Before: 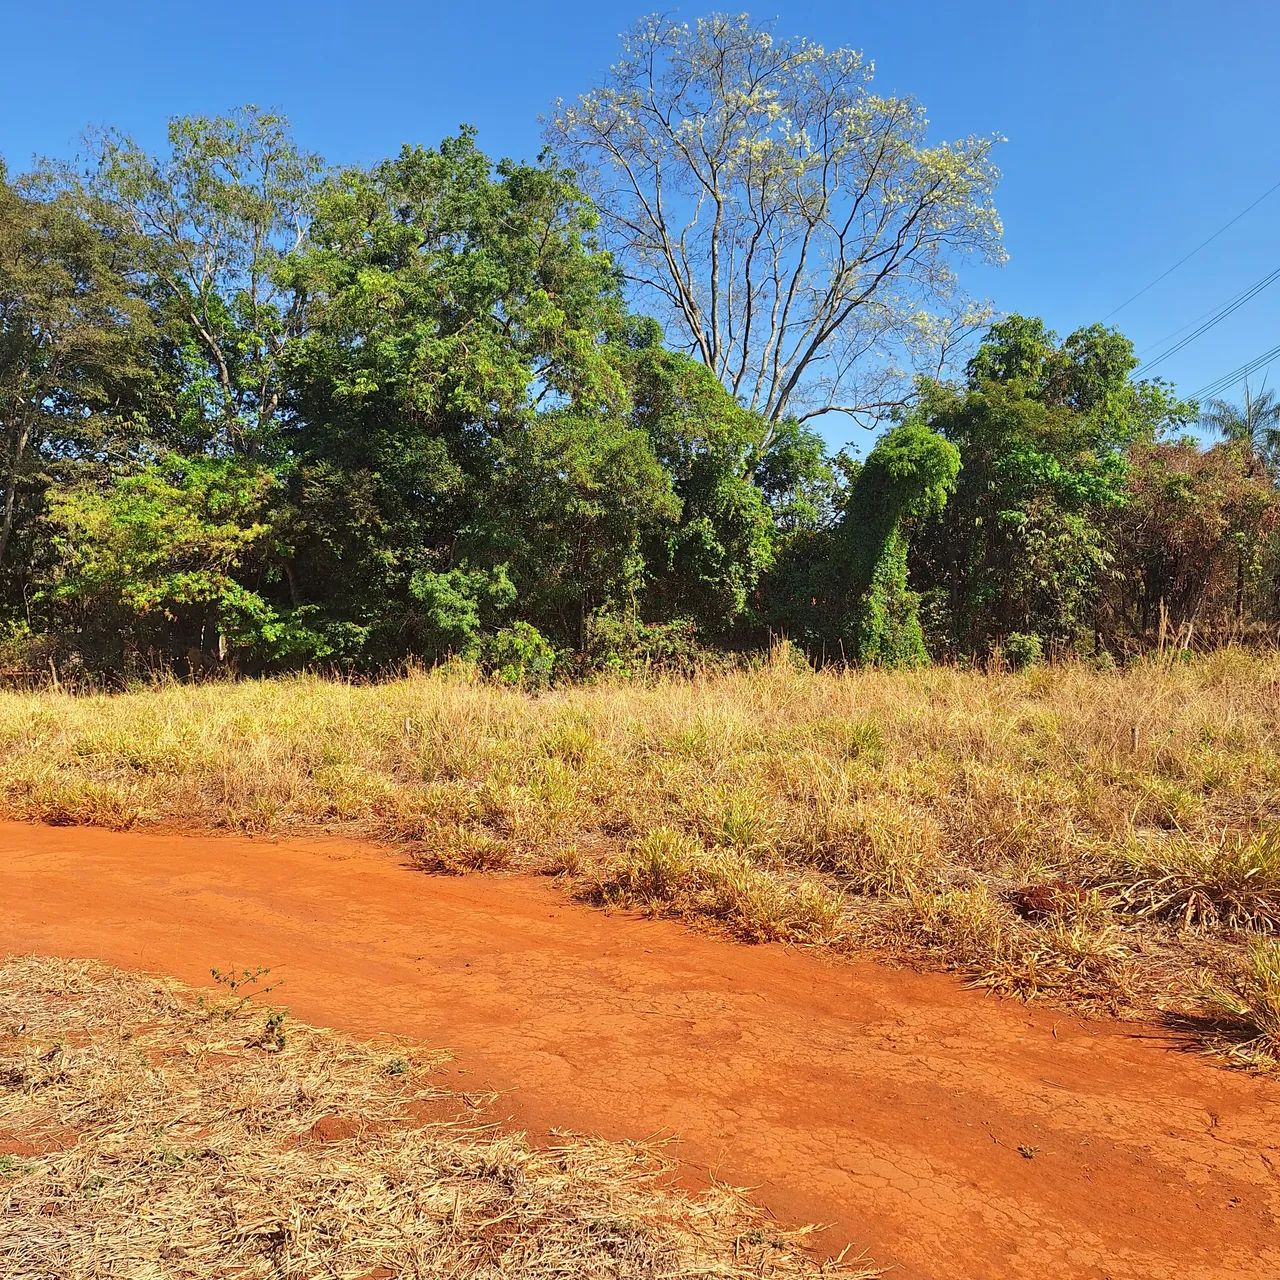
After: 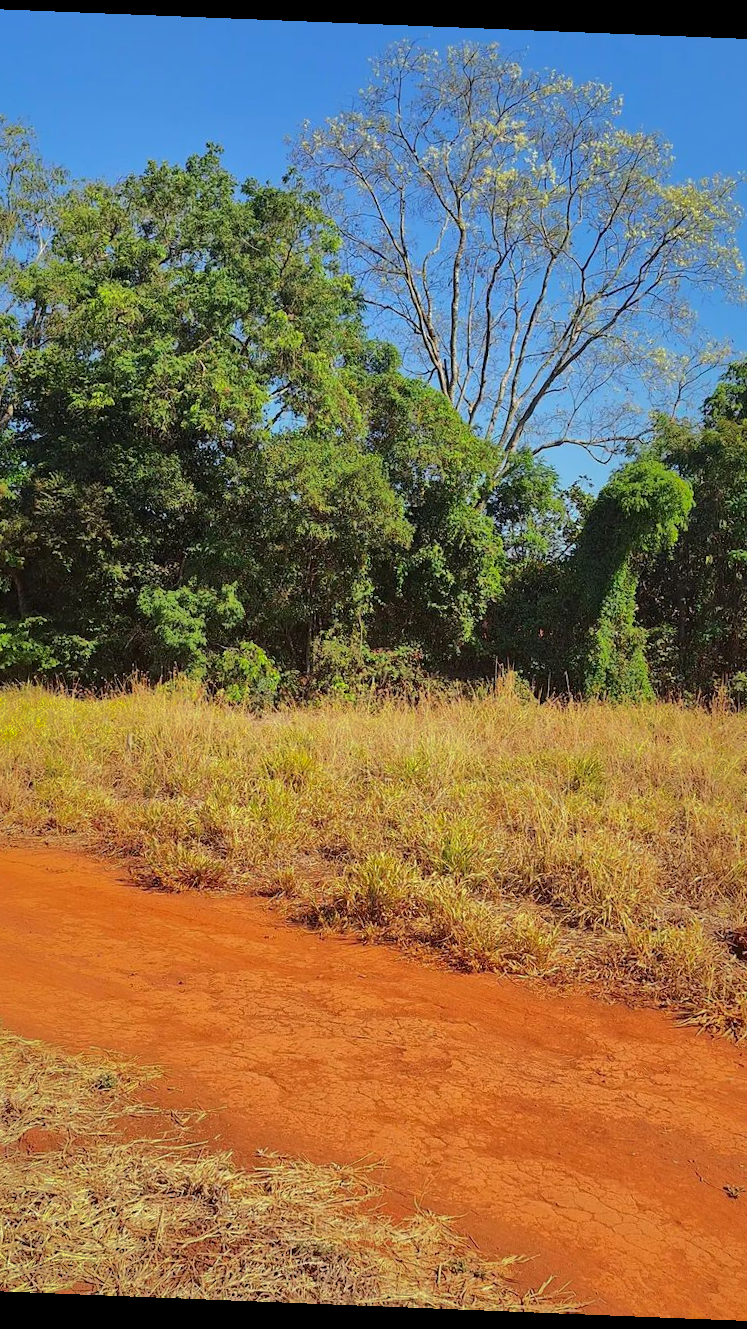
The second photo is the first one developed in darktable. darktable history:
rotate and perspective: rotation 2.27°, automatic cropping off
shadows and highlights: shadows -19.91, highlights -73.15
crop and rotate: left 22.516%, right 21.234%
